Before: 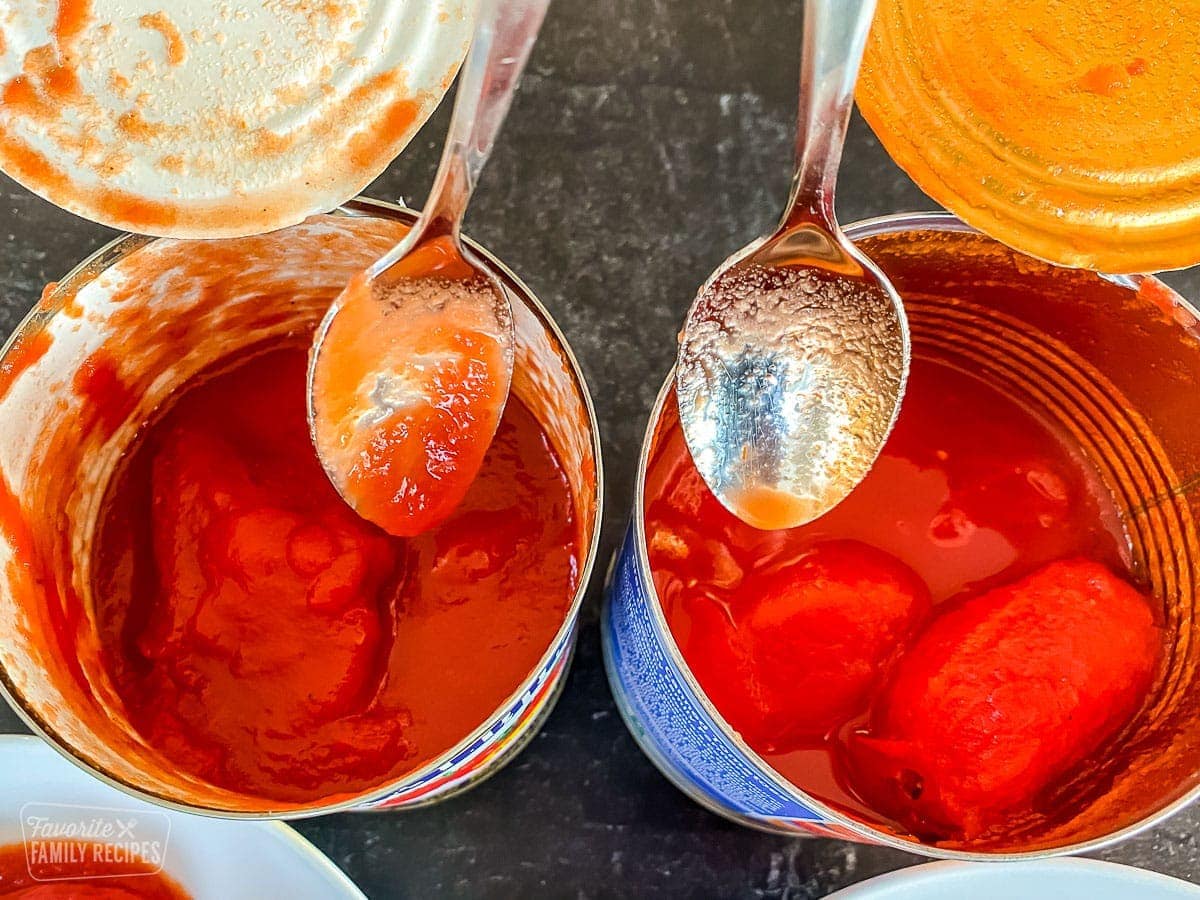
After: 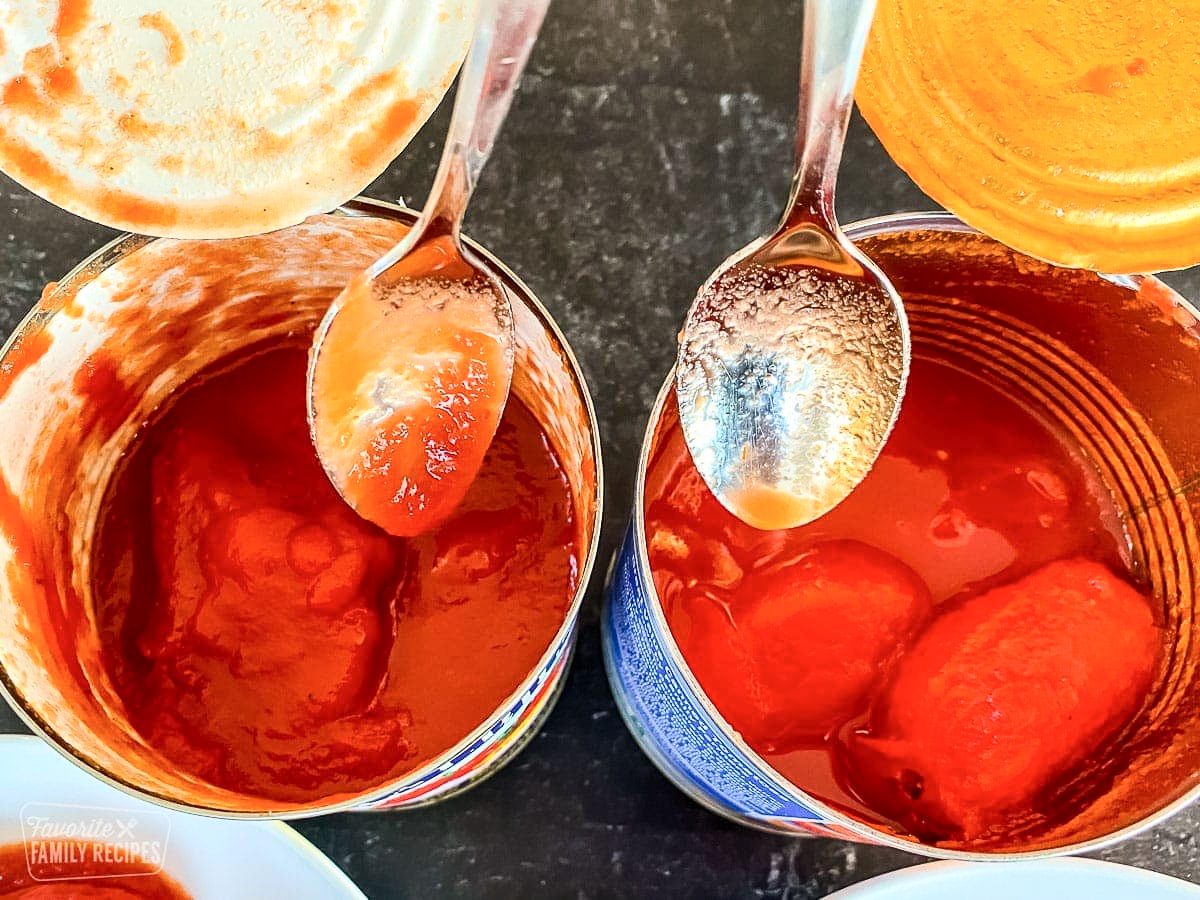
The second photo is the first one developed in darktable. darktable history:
contrast brightness saturation: contrast 0.238, brightness 0.092
